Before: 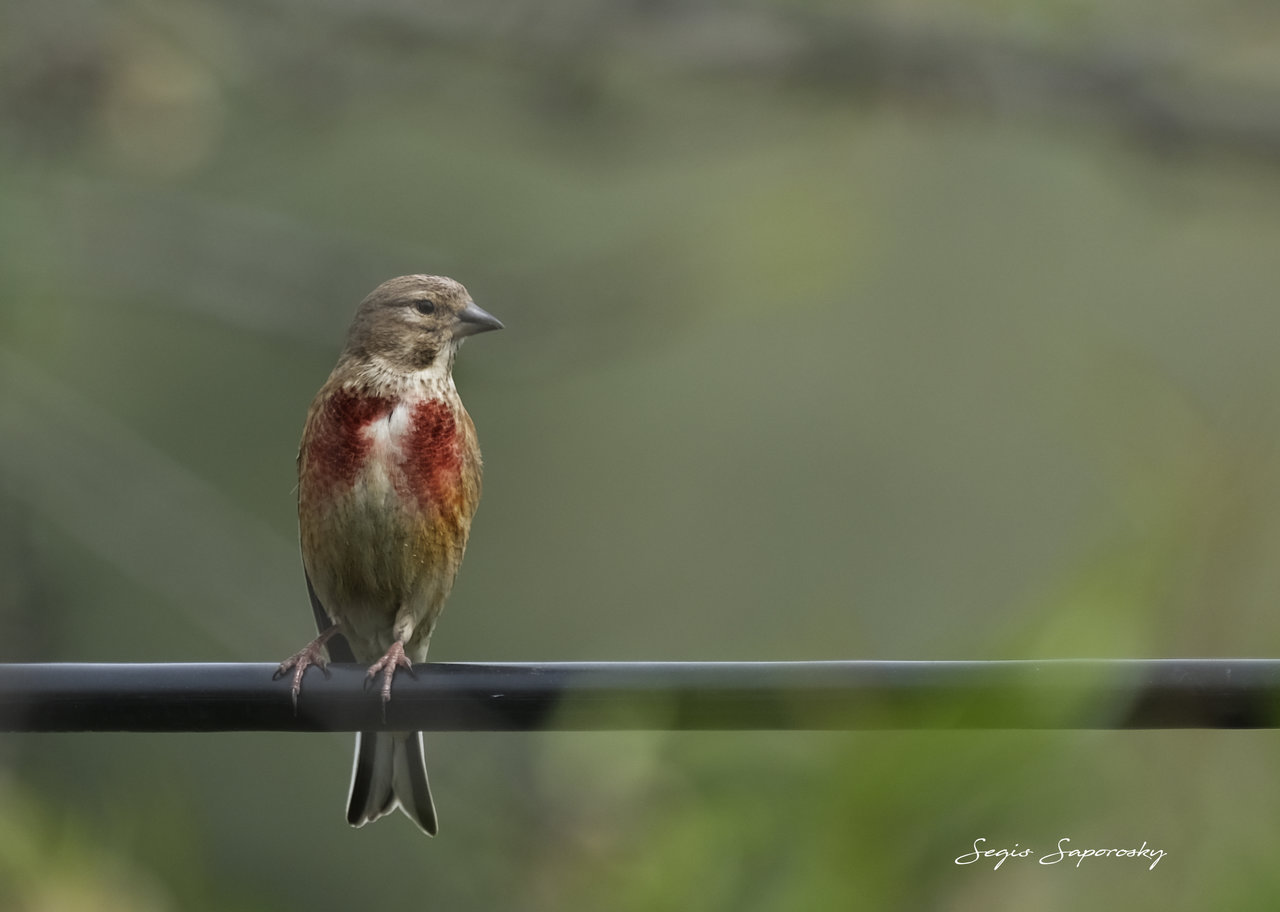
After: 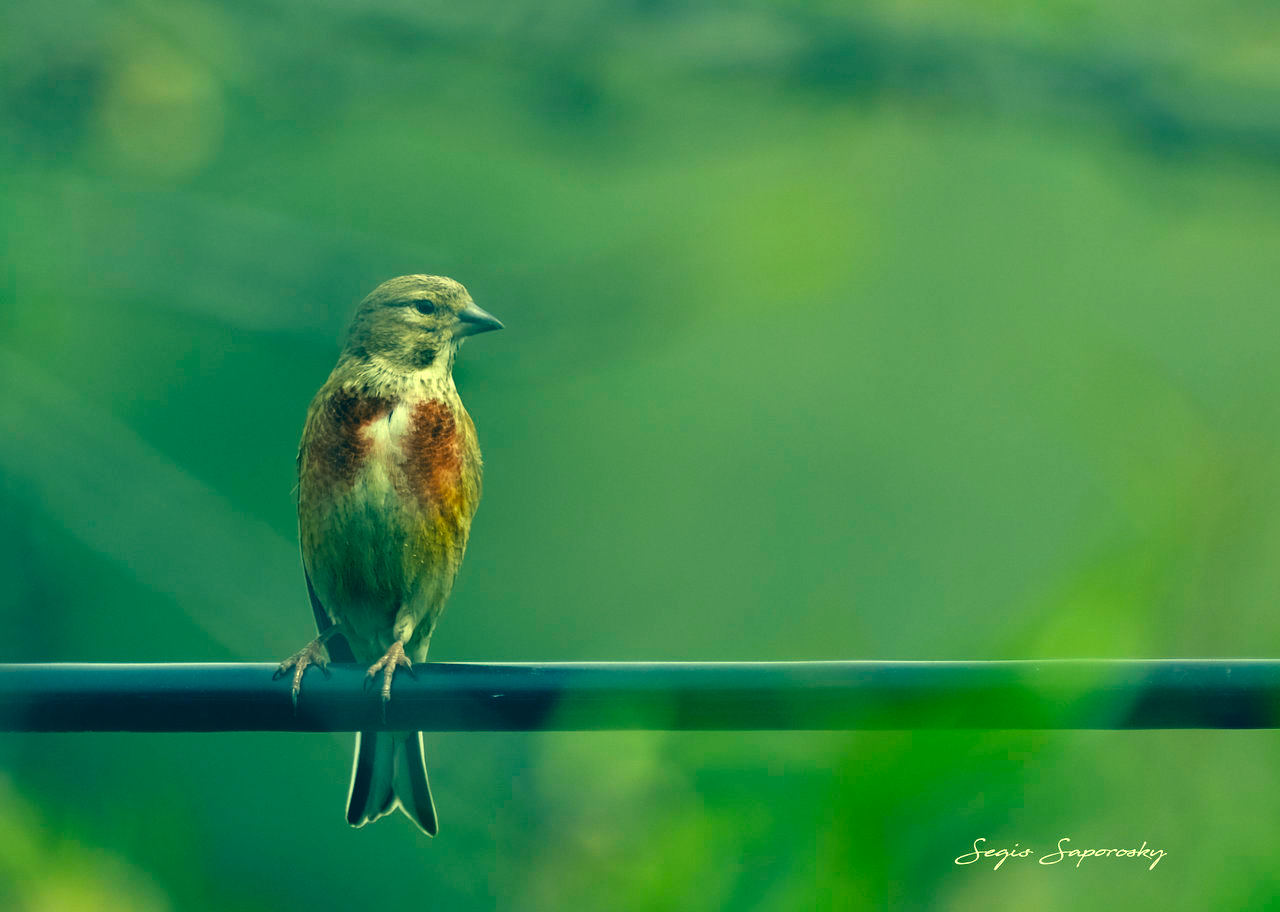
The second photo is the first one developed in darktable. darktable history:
contrast brightness saturation: saturation 0.1
exposure: black level correction 0, exposure 0.5 EV, compensate highlight preservation false
color correction: highlights a* -15.58, highlights b* 40, shadows a* -40, shadows b* -26.18
